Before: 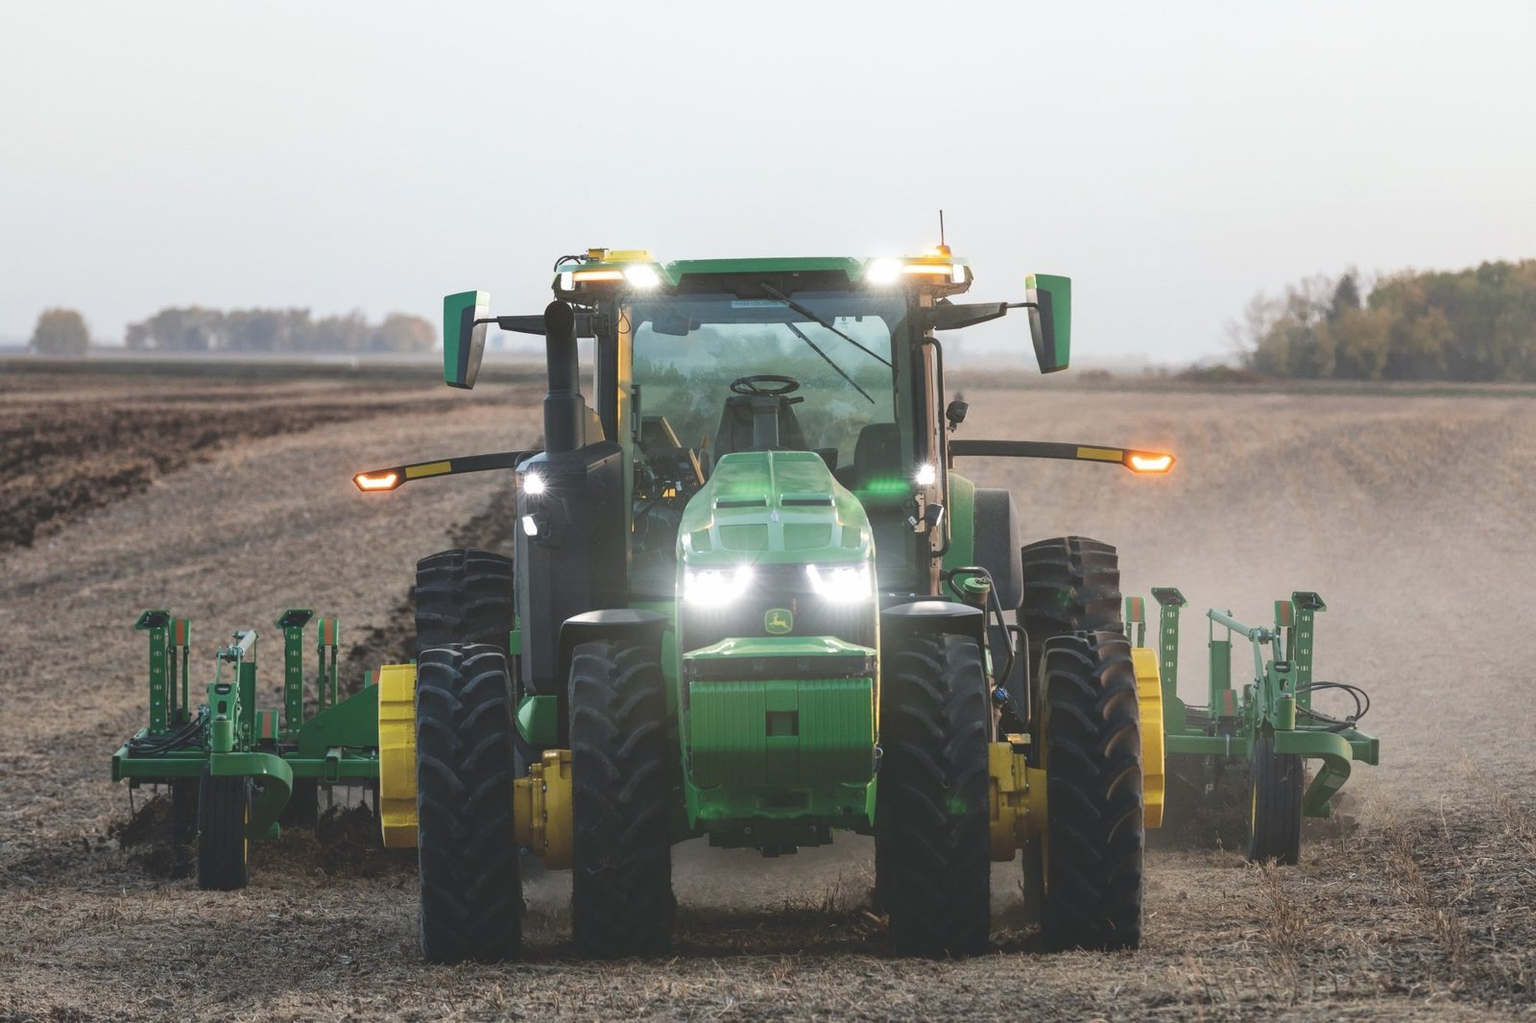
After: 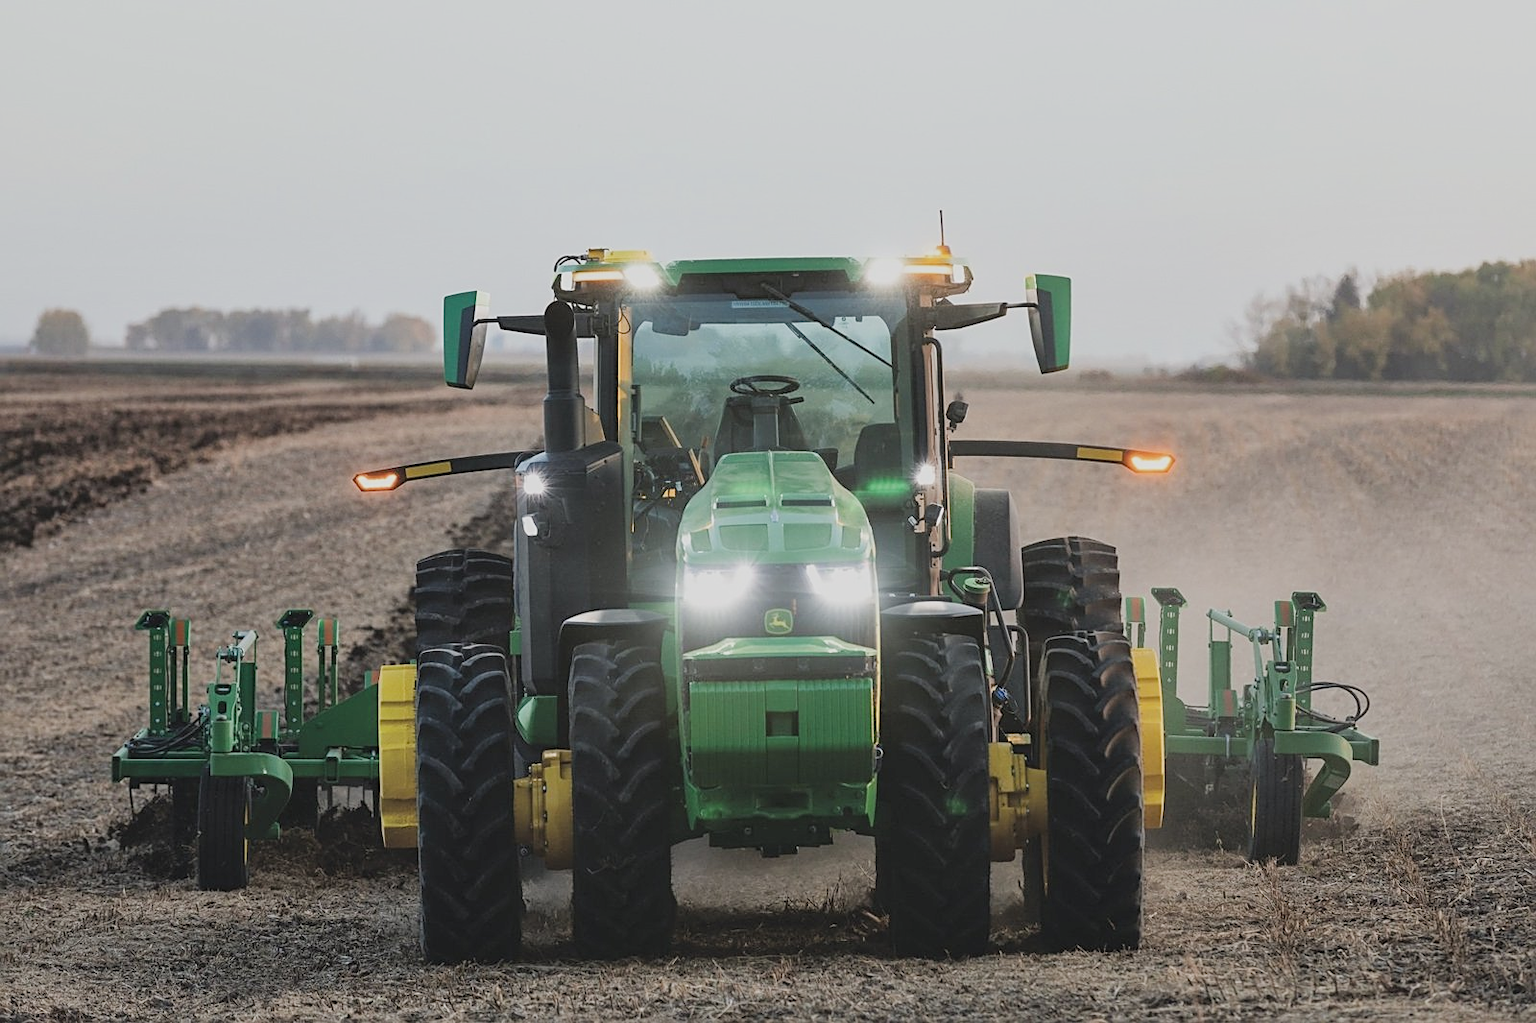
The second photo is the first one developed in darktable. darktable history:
sharpen: on, module defaults
filmic rgb: black relative exposure -7.65 EV, white relative exposure 4.56 EV, hardness 3.61
local contrast: mode bilateral grid, contrast 20, coarseness 50, detail 120%, midtone range 0.2
